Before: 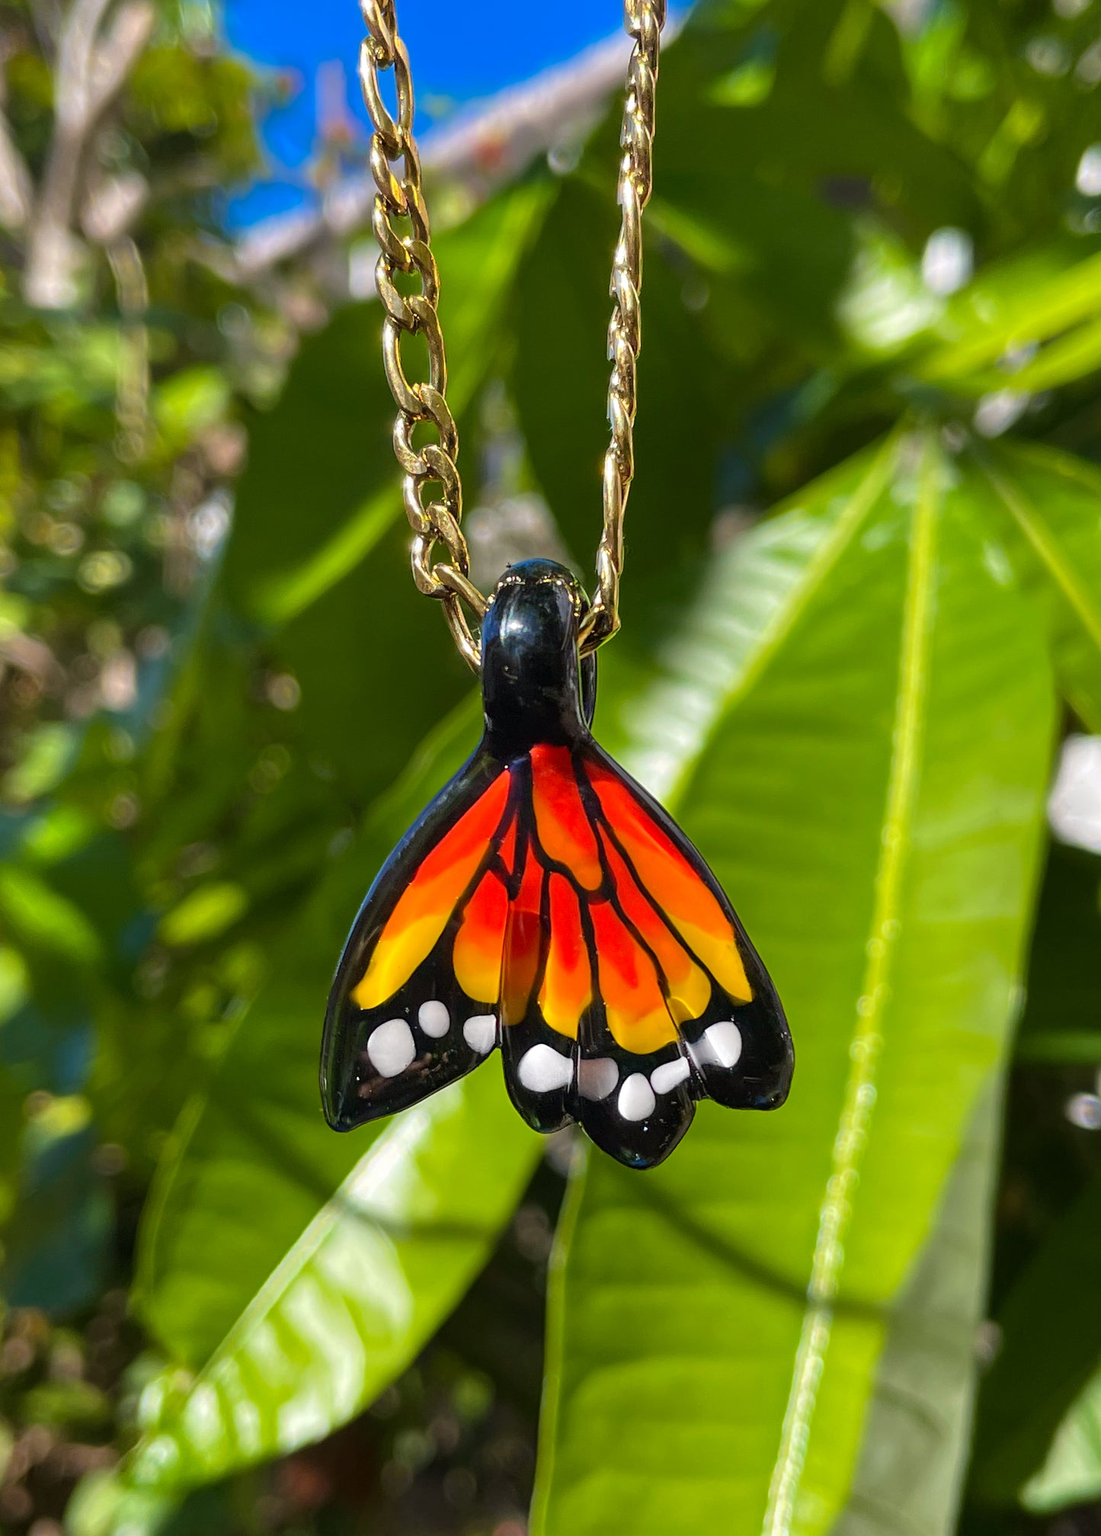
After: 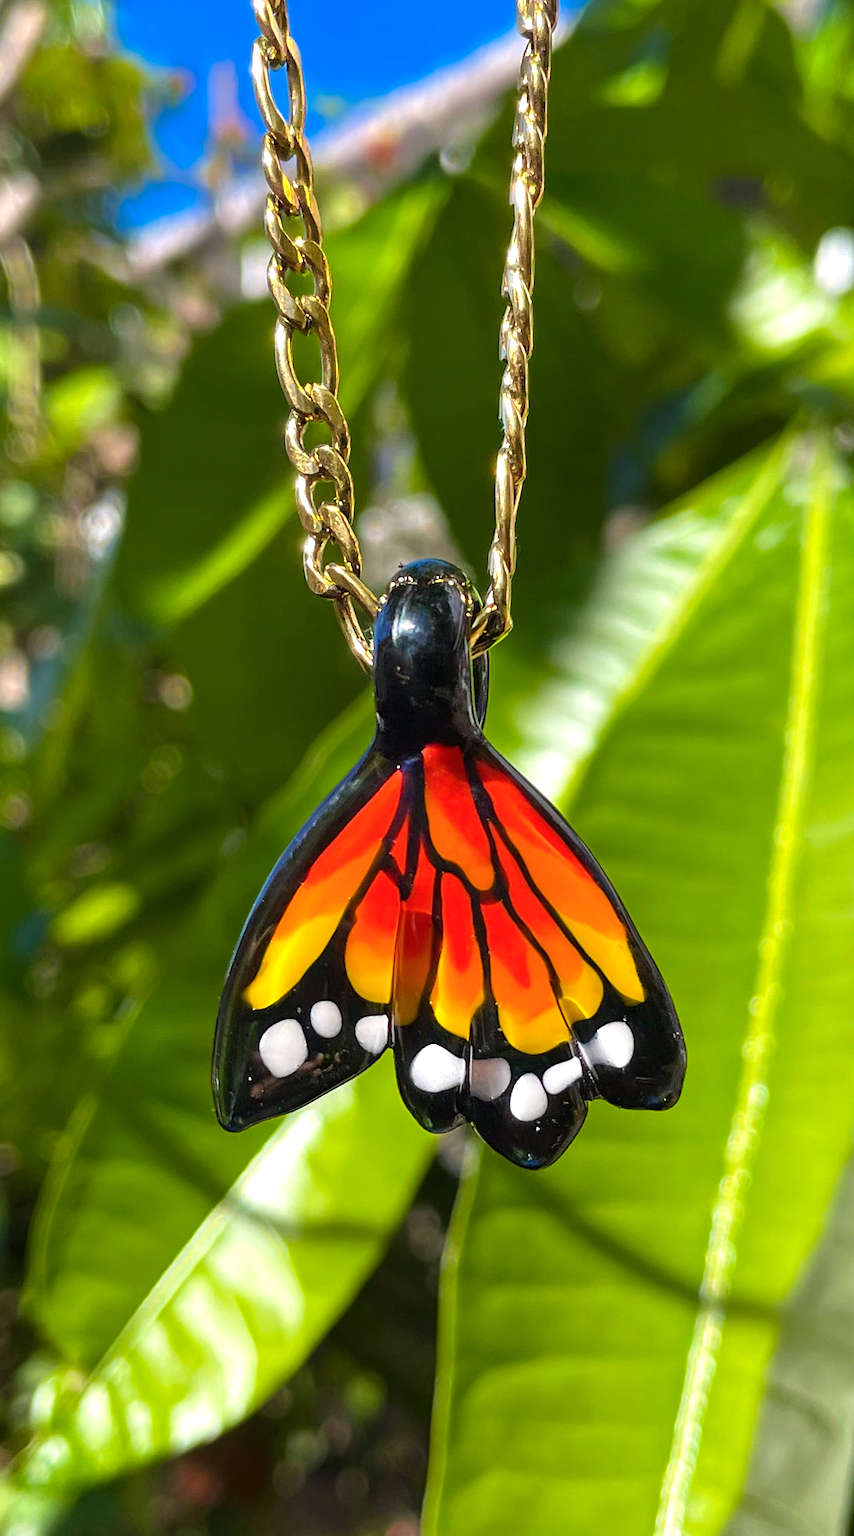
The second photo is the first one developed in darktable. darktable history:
color balance rgb: perceptual saturation grading › global saturation 0.269%, perceptual brilliance grading › global brilliance 10.864%
crop: left 9.862%, right 12.524%
